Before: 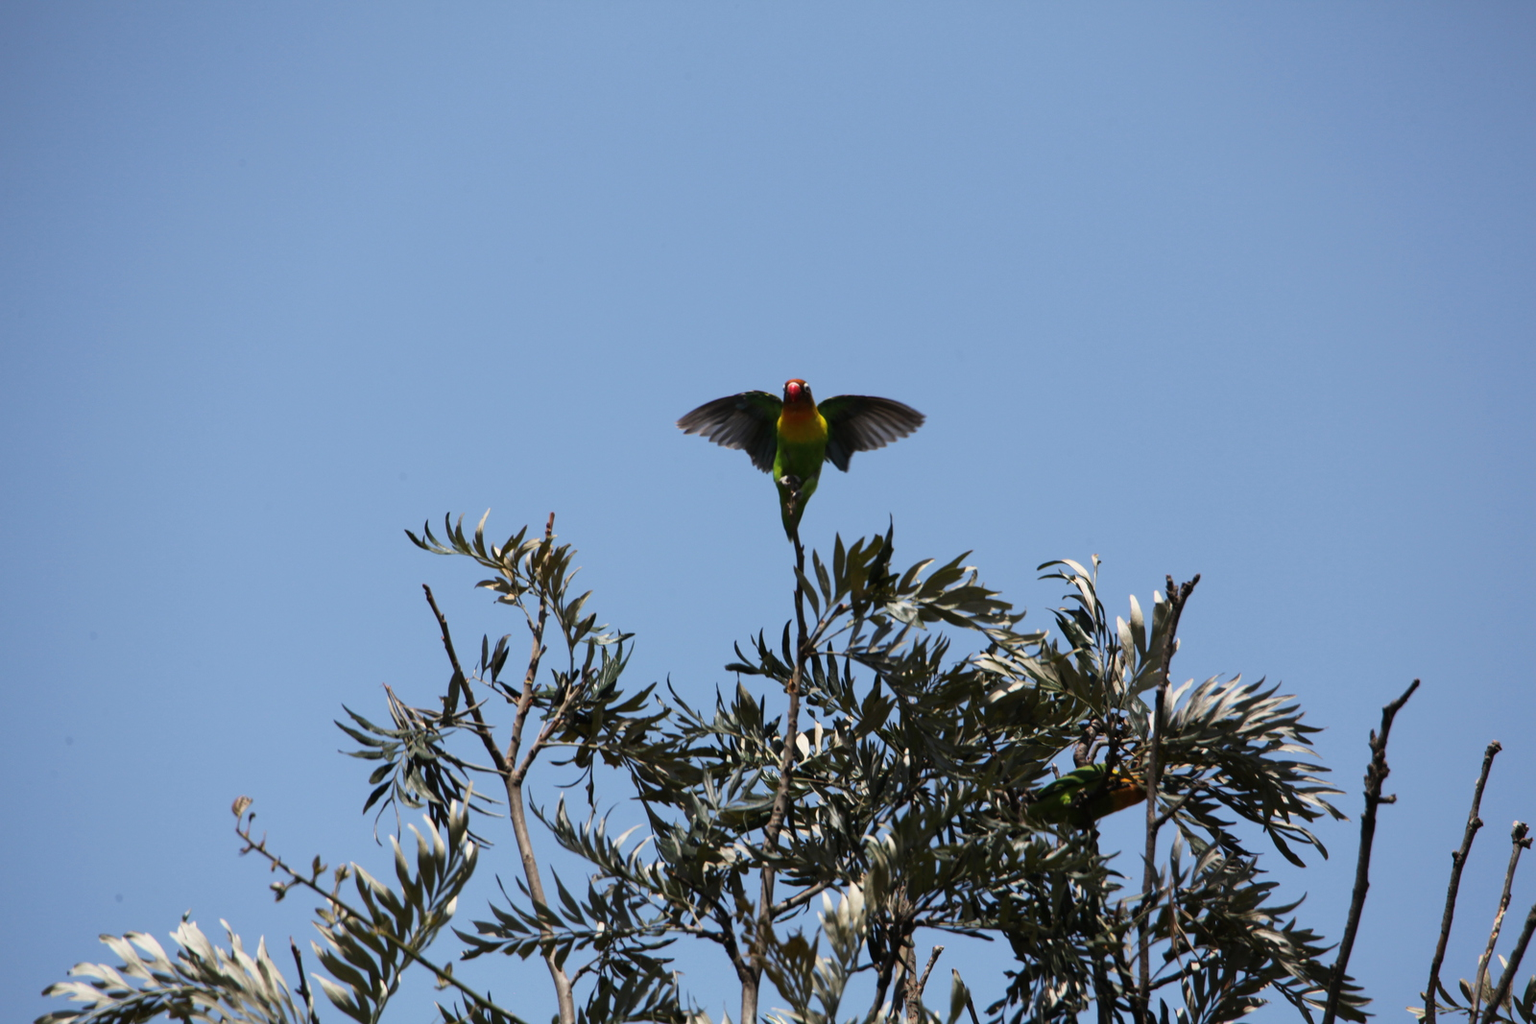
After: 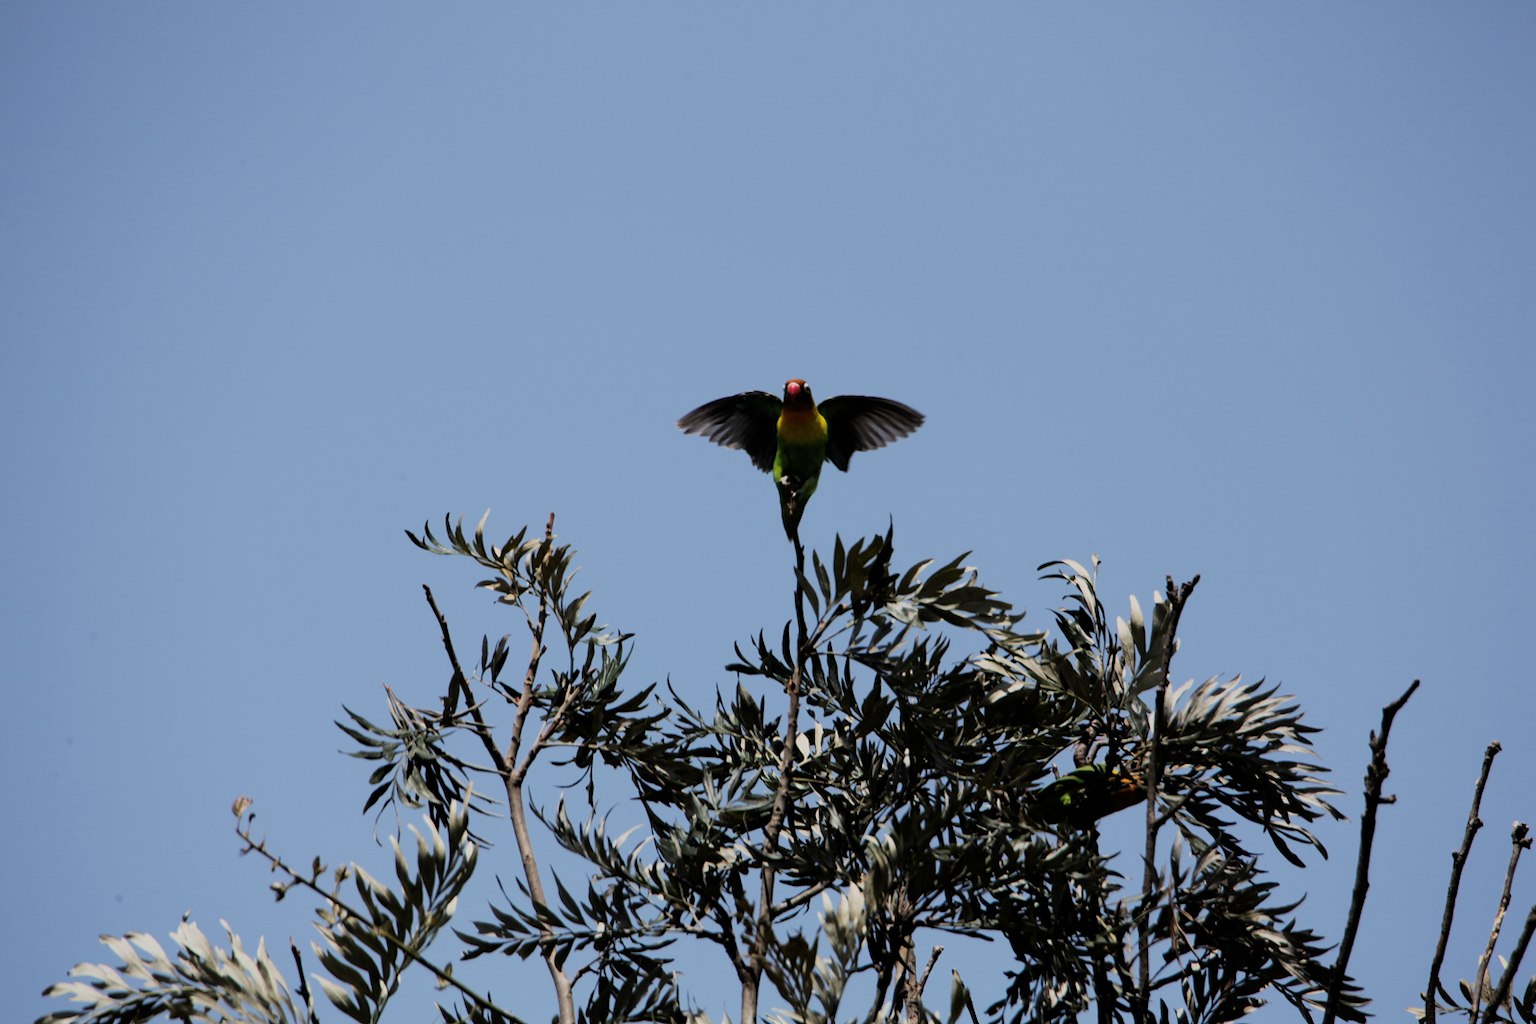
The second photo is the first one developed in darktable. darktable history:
filmic rgb: middle gray luminance 29.16%, black relative exposure -10.39 EV, white relative exposure 5.5 EV, target black luminance 0%, hardness 3.93, latitude 1.66%, contrast 1.12, highlights saturation mix 5.93%, shadows ↔ highlights balance 15.73%
